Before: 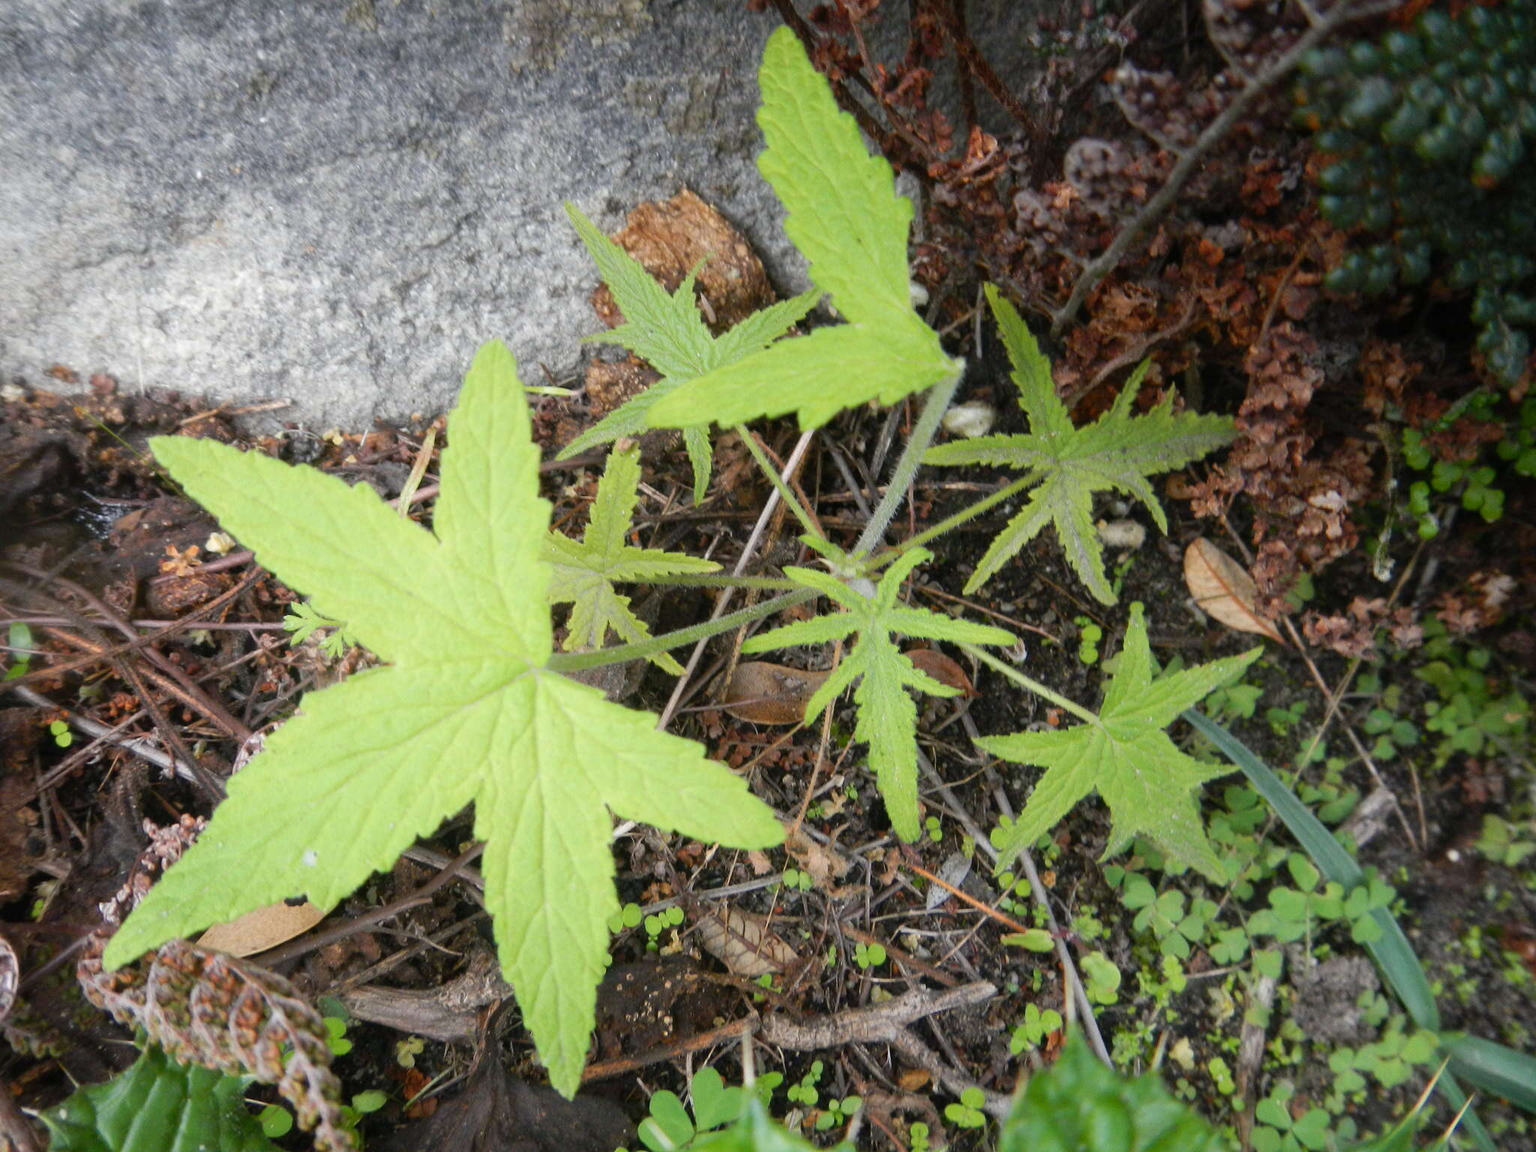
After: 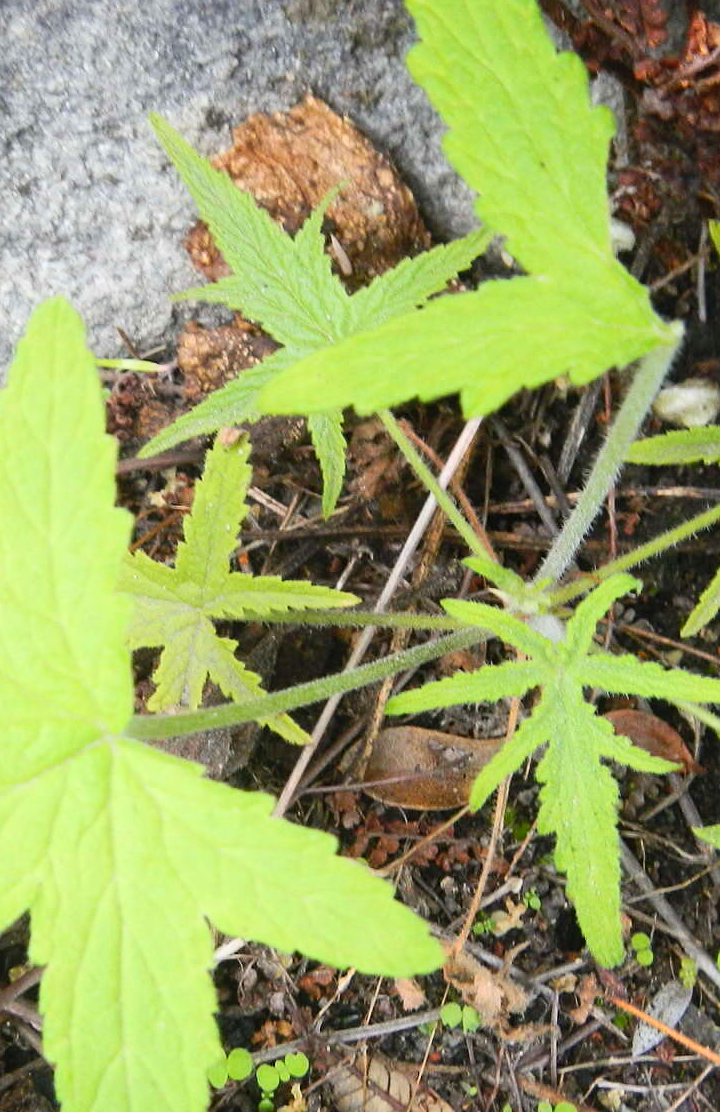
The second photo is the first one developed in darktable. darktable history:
crop and rotate: left 29.476%, top 10.214%, right 35.32%, bottom 17.333%
contrast brightness saturation: contrast 0.2, brightness 0.16, saturation 0.22
sharpen: amount 0.2
